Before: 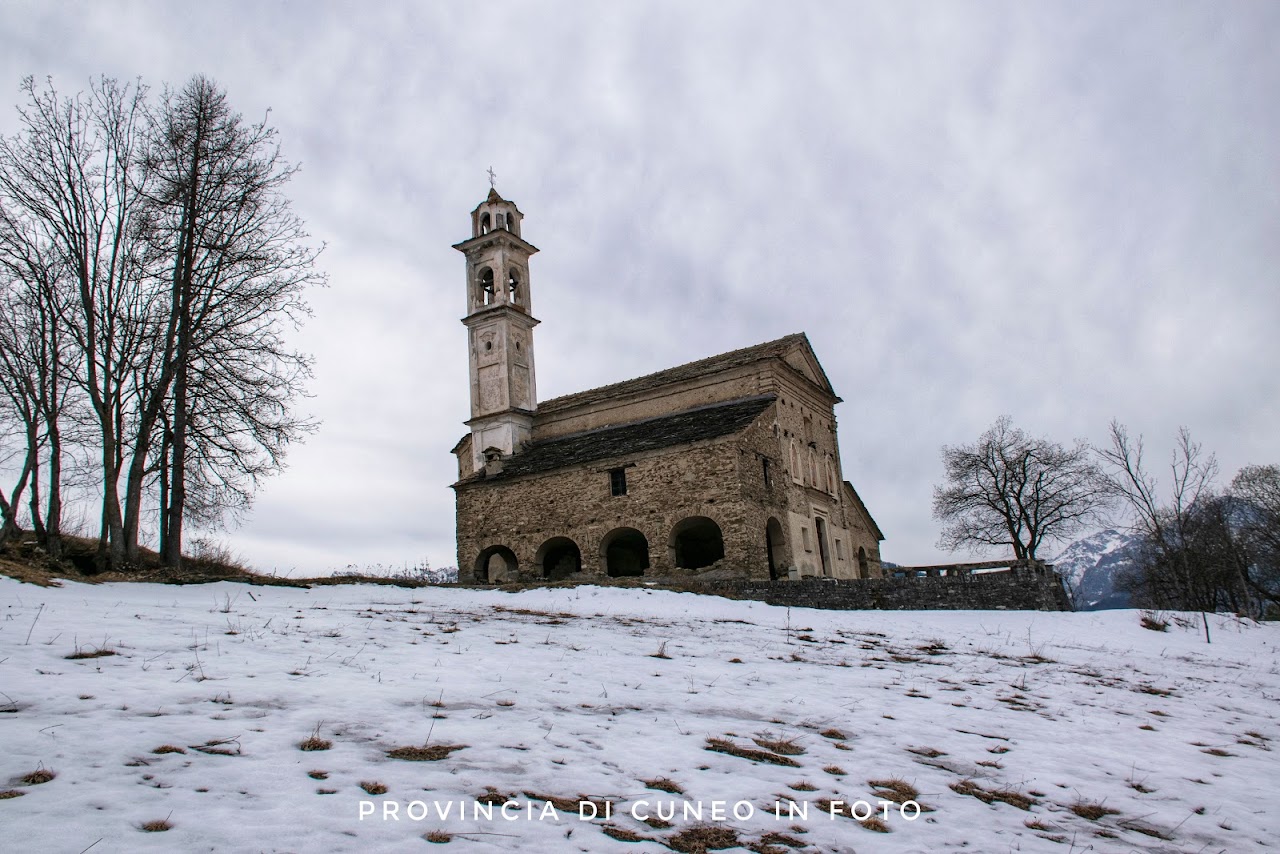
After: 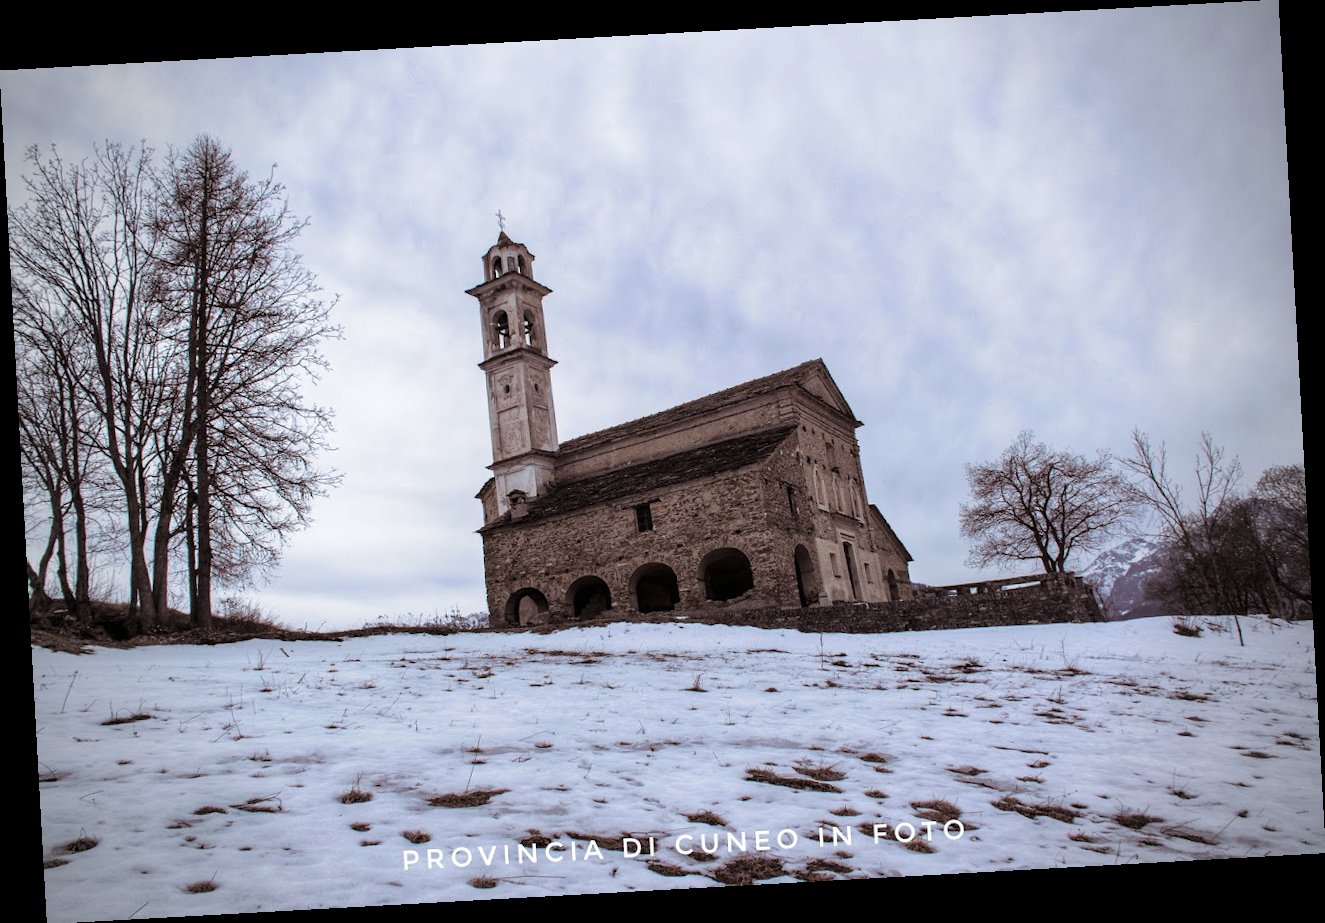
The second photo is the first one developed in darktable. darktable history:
white balance: red 0.967, blue 1.049
split-toning: shadows › saturation 0.24, highlights › hue 54°, highlights › saturation 0.24
rotate and perspective: rotation -3.18°, automatic cropping off
vignetting: fall-off start 71.74%
